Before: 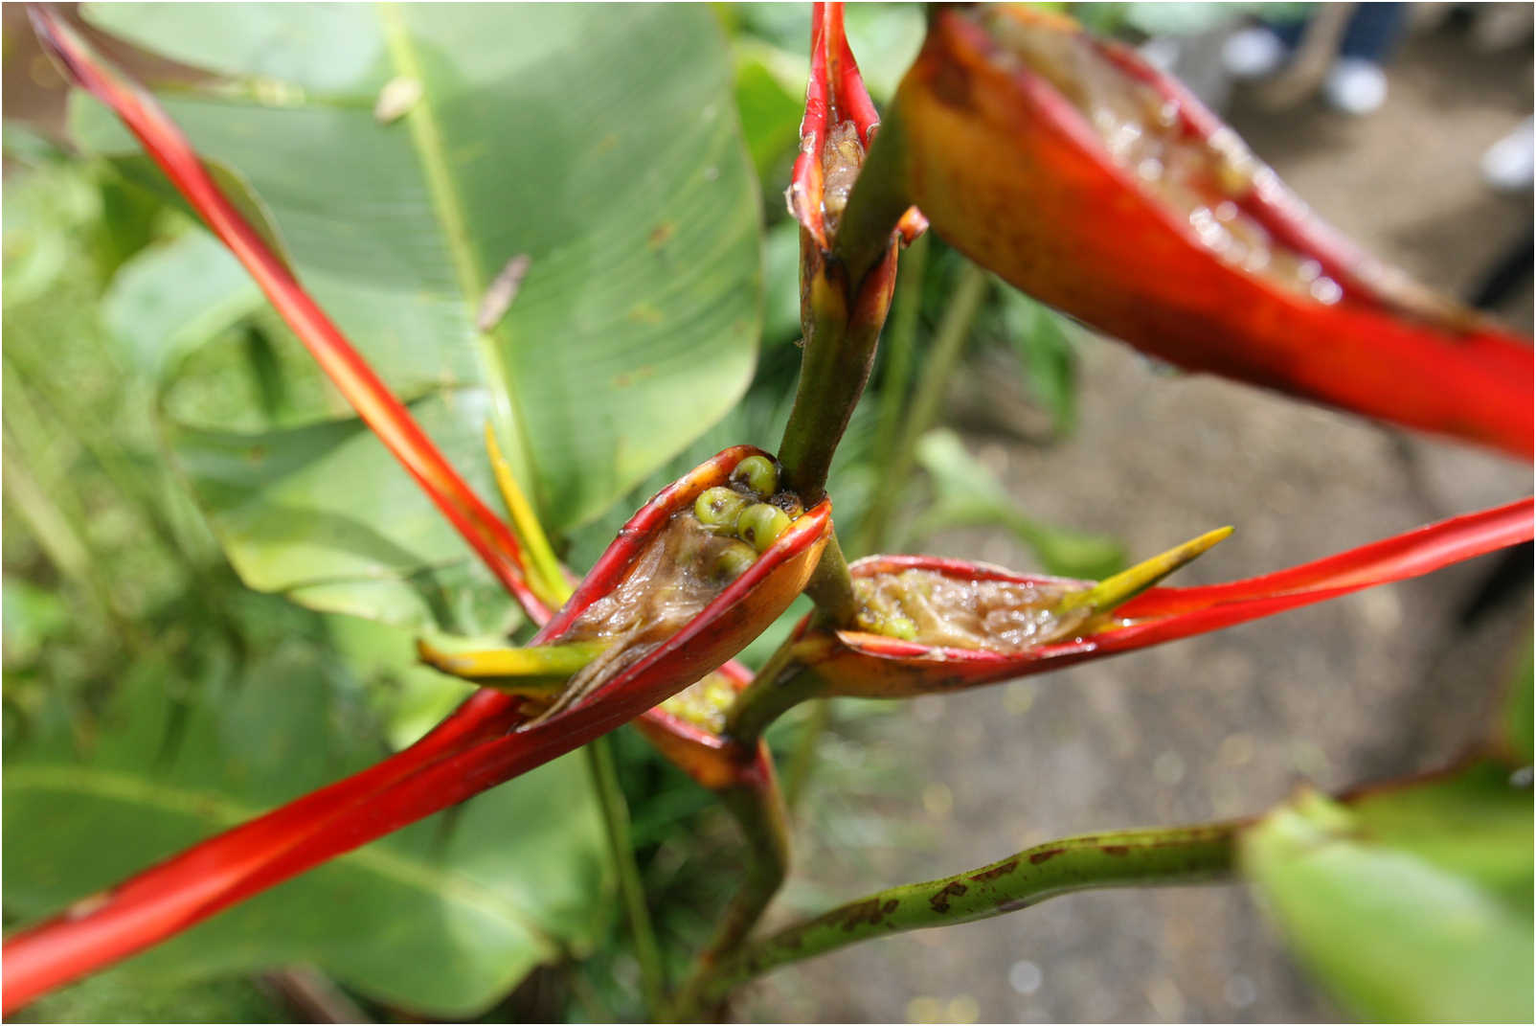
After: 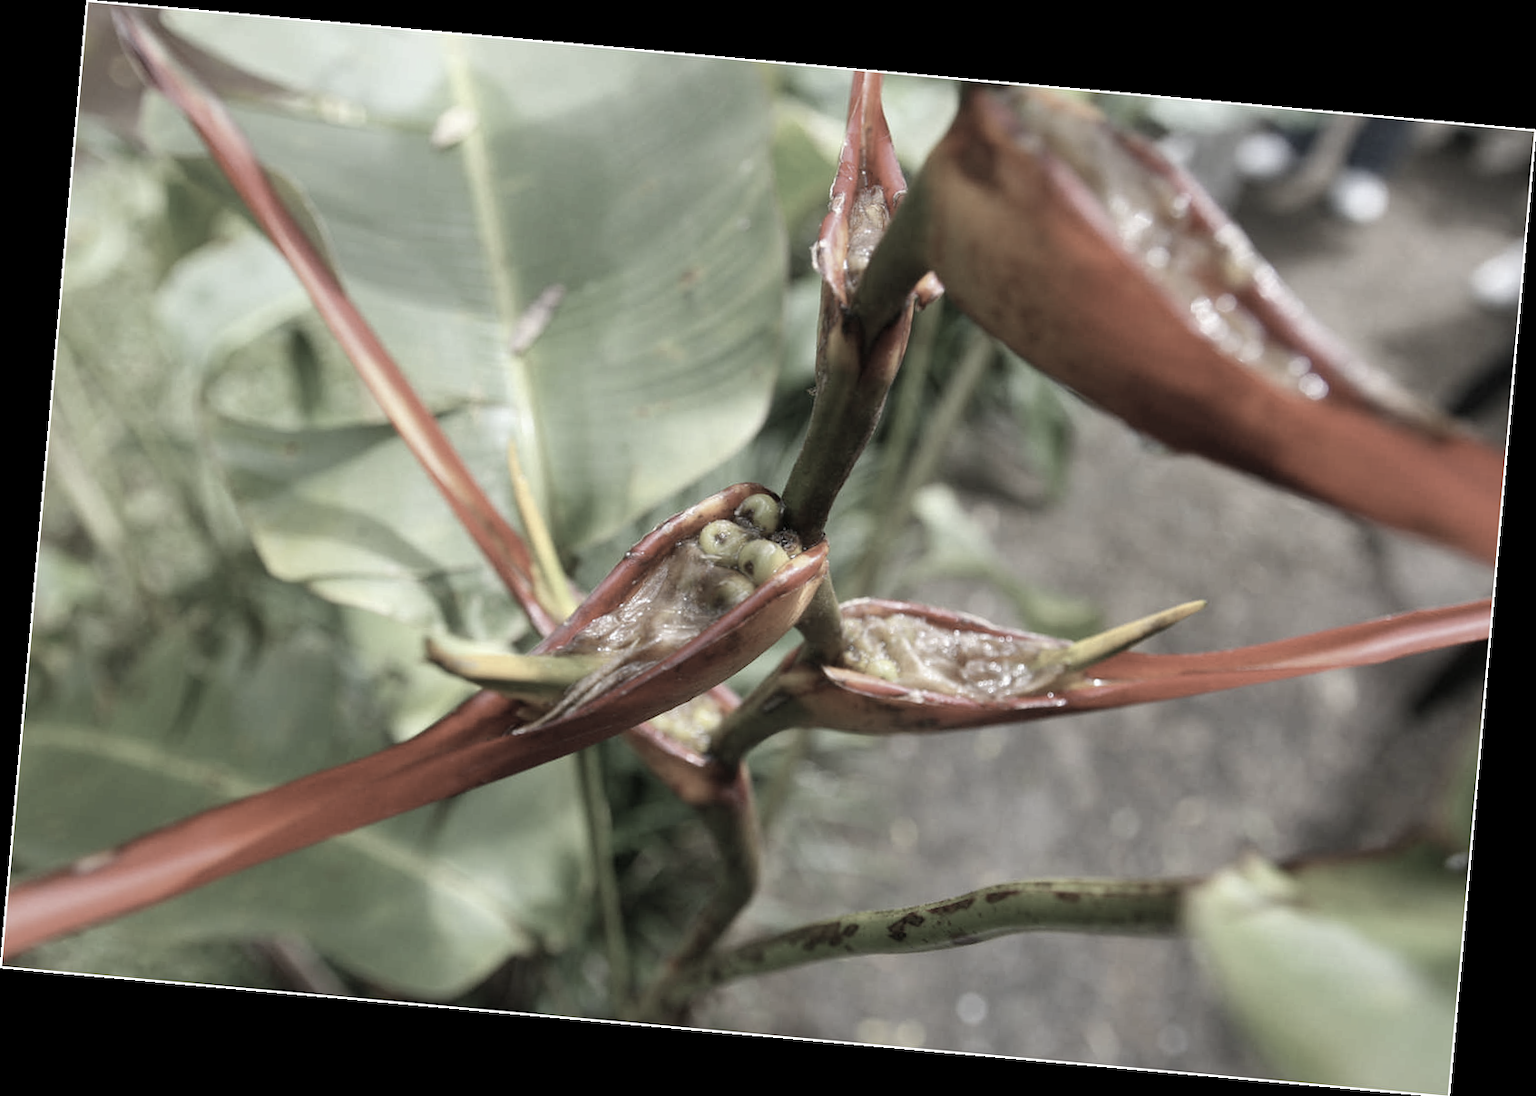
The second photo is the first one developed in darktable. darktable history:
color correction: saturation 0.3
rotate and perspective: rotation 5.12°, automatic cropping off
